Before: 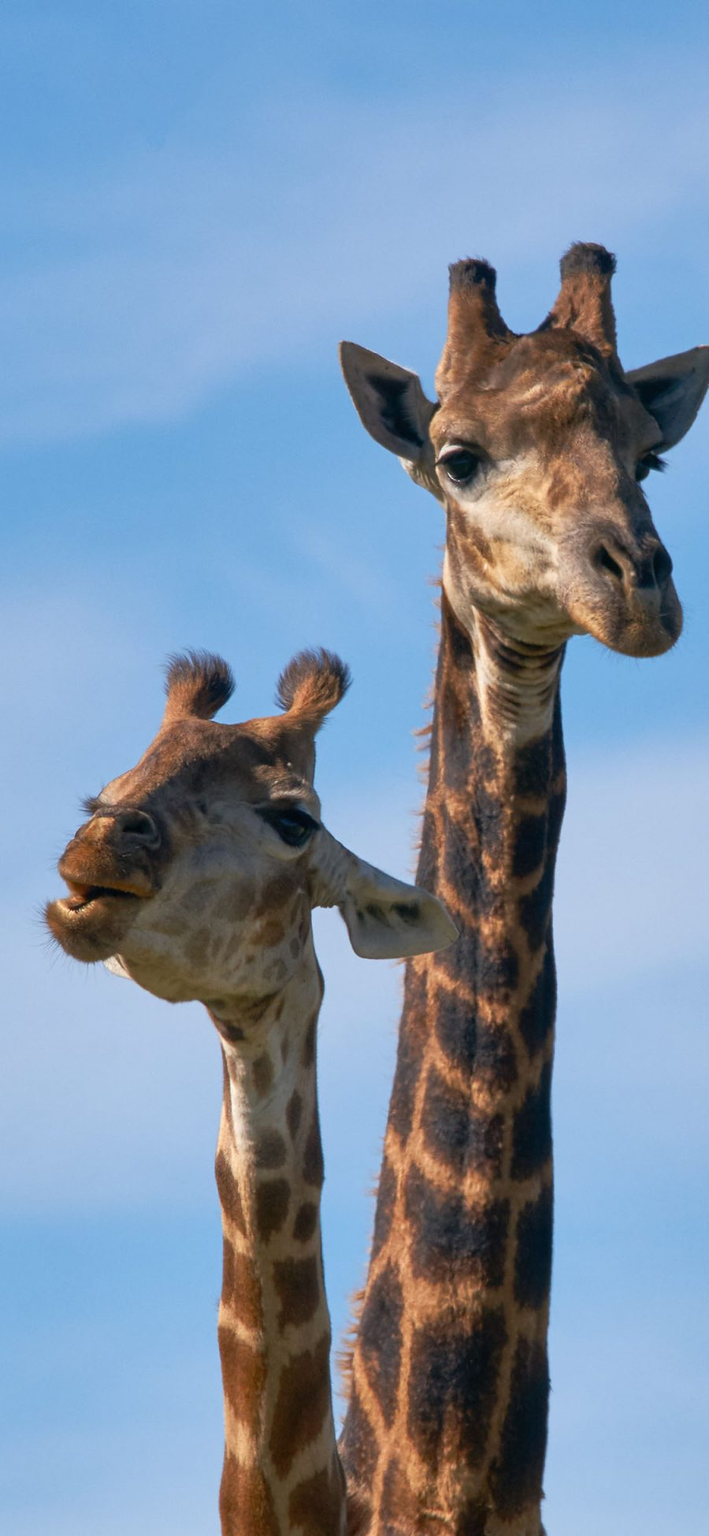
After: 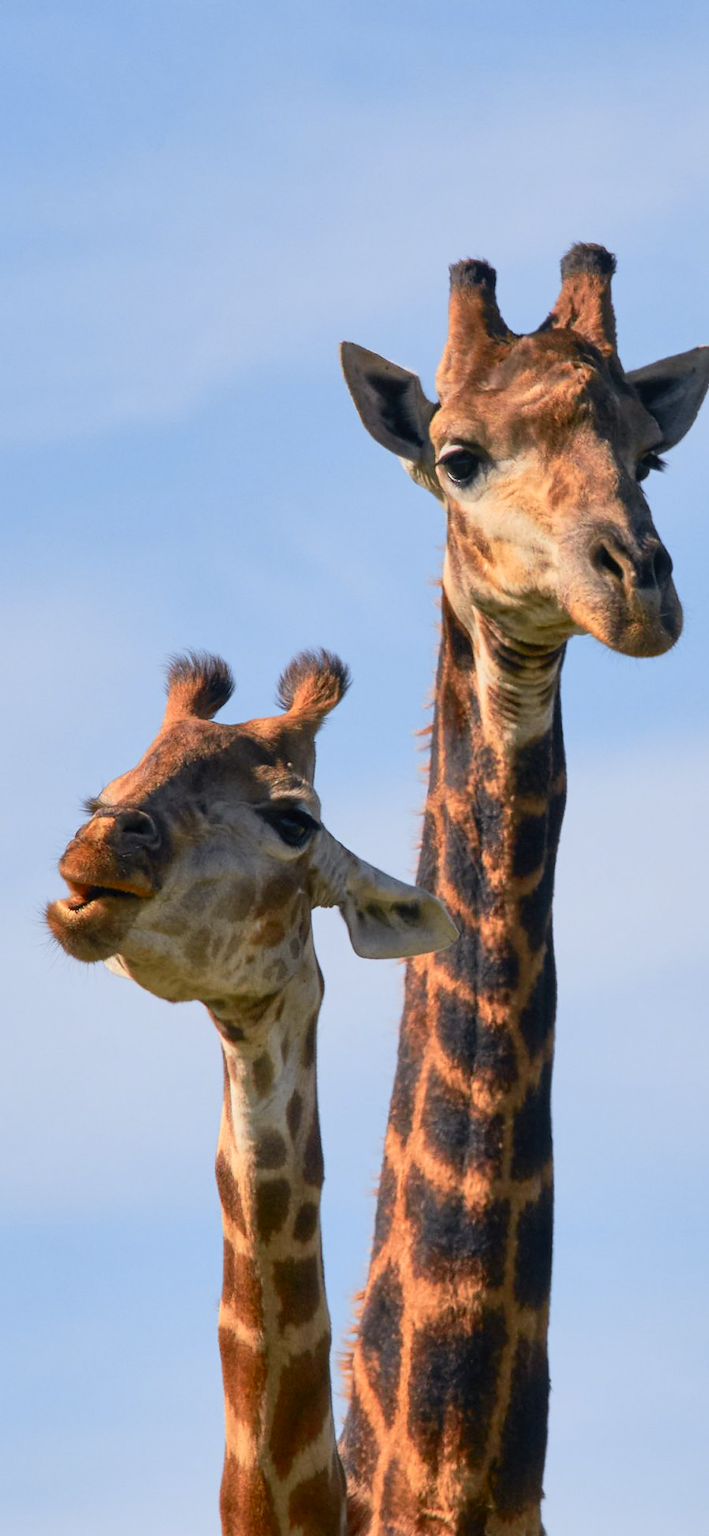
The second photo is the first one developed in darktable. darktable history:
tone curve: curves: ch0 [(0, 0) (0.239, 0.248) (0.508, 0.606) (0.826, 0.855) (1, 0.945)]; ch1 [(0, 0) (0.401, 0.42) (0.442, 0.47) (0.492, 0.498) (0.511, 0.516) (0.555, 0.586) (0.681, 0.739) (1, 1)]; ch2 [(0, 0) (0.411, 0.433) (0.5, 0.504) (0.545, 0.574) (1, 1)], color space Lab, independent channels, preserve colors none
